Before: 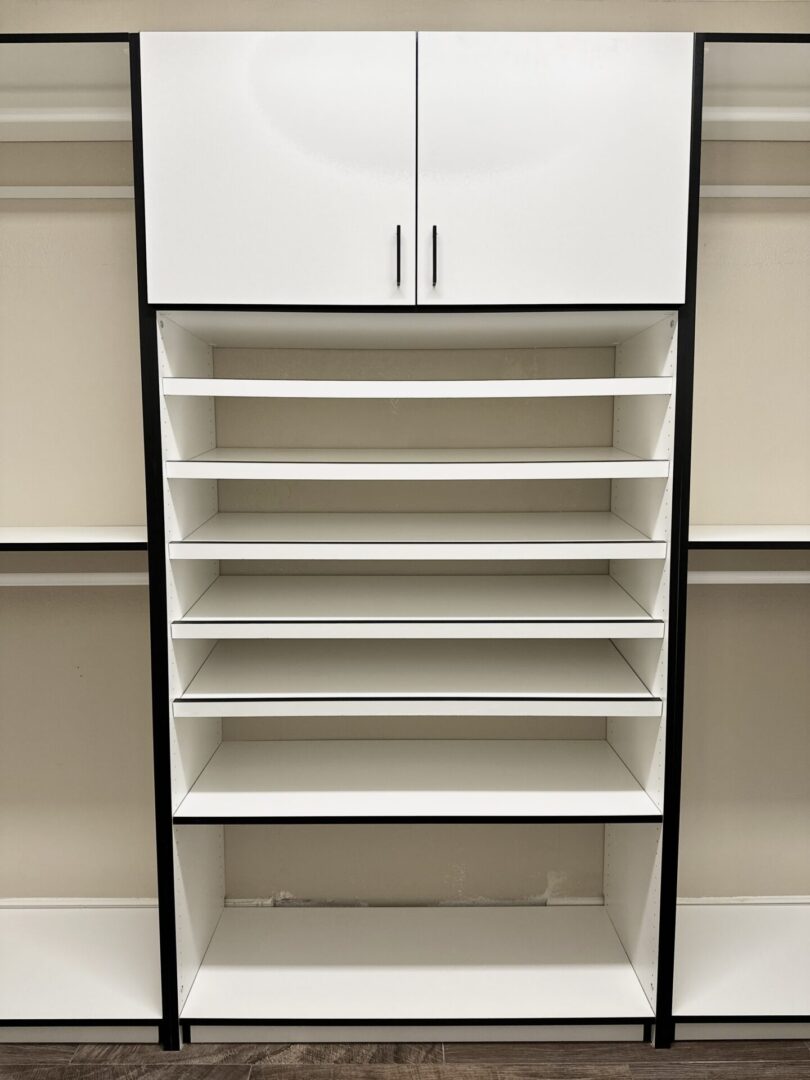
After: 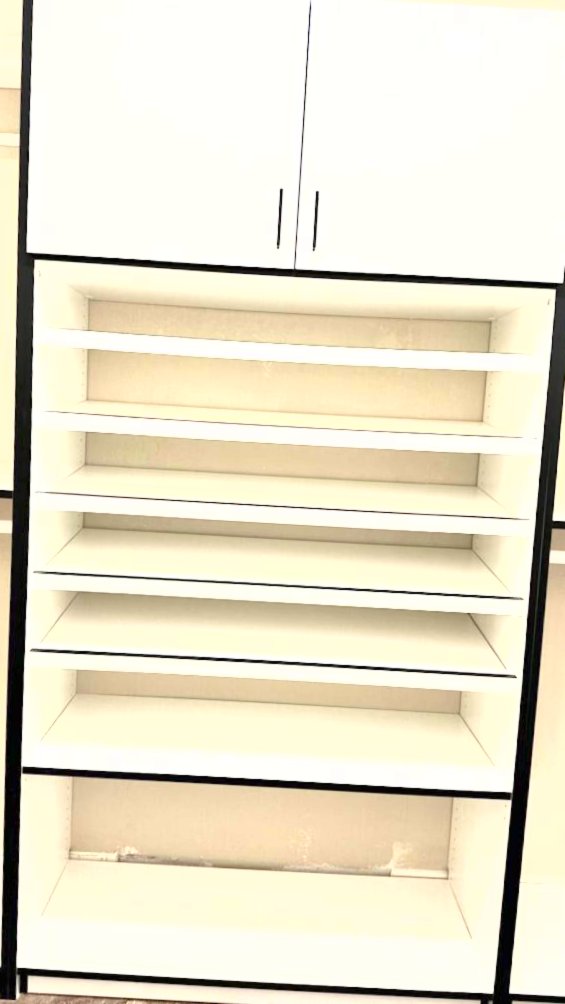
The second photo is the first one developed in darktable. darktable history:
lowpass: radius 0.5, unbound 0
crop and rotate: angle -3.27°, left 14.277%, top 0.028%, right 10.766%, bottom 0.028%
exposure: exposure 2.04 EV, compensate highlight preservation false
